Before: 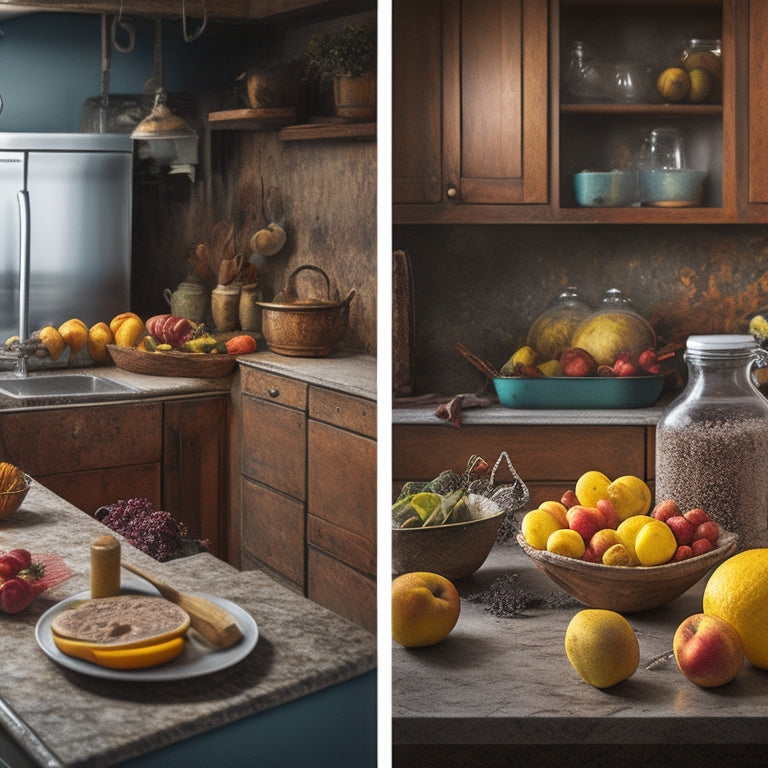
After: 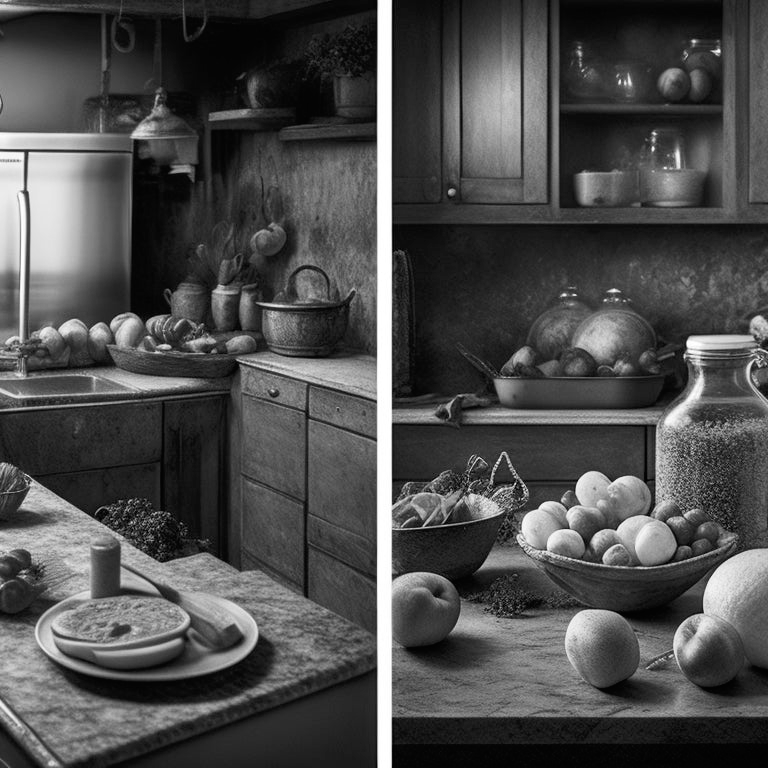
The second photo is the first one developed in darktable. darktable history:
tone curve: curves: ch0 [(0, 0) (0.118, 0.034) (0.182, 0.124) (0.265, 0.214) (0.504, 0.508) (0.783, 0.825) (1, 1)], color space Lab, linked channels, preserve colors none
white balance: red 1.004, blue 1.024
monochrome: on, module defaults
